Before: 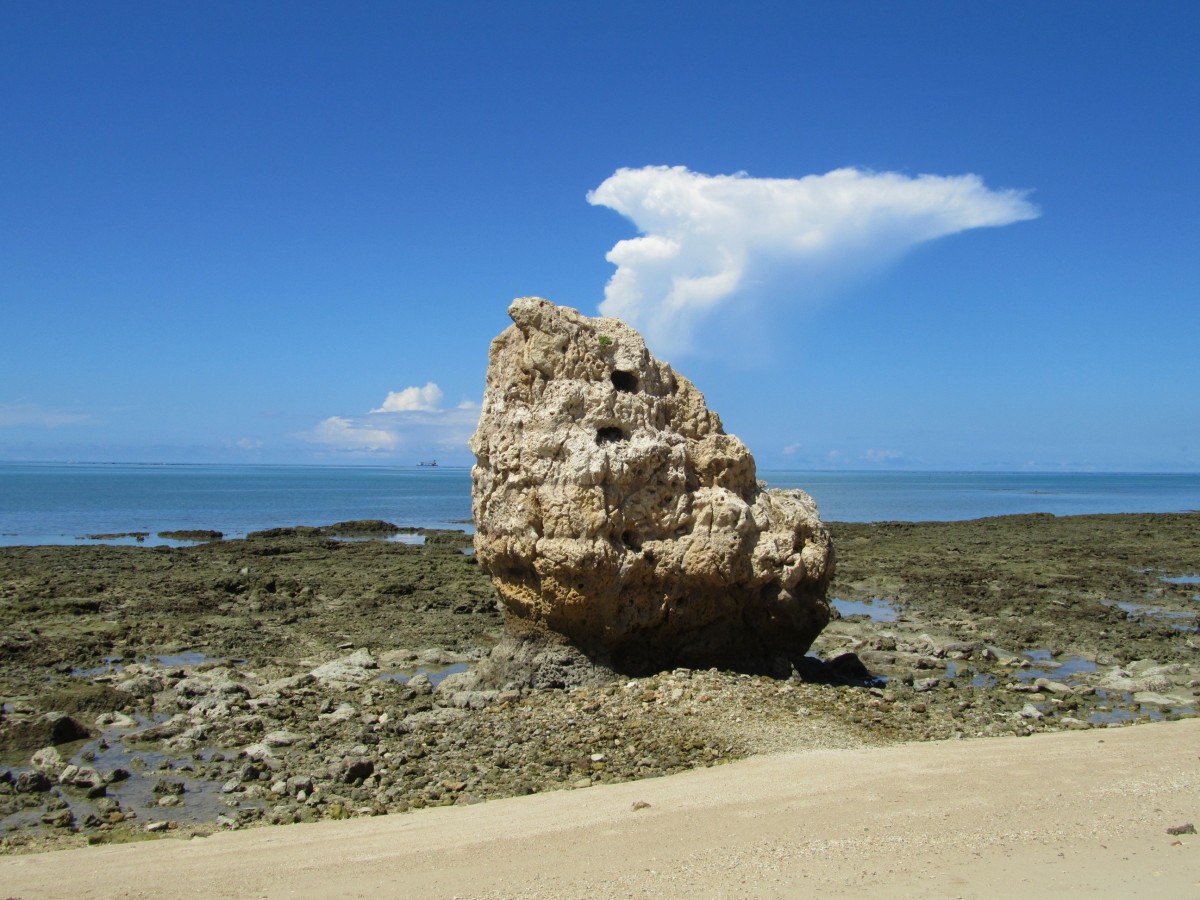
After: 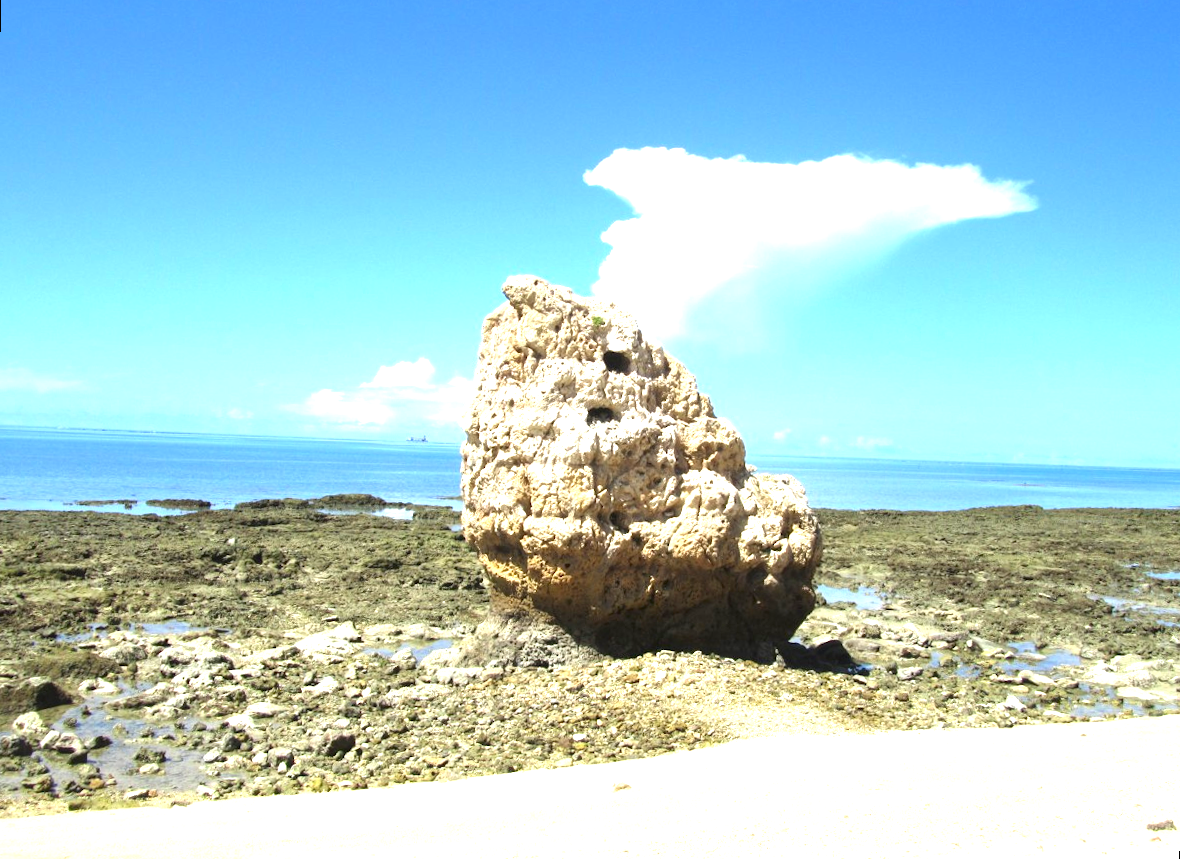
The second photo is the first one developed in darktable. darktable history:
rotate and perspective: rotation 1.57°, crop left 0.018, crop right 0.982, crop top 0.039, crop bottom 0.961
exposure: black level correction 0, exposure 1.7 EV, compensate exposure bias true, compensate highlight preservation false
